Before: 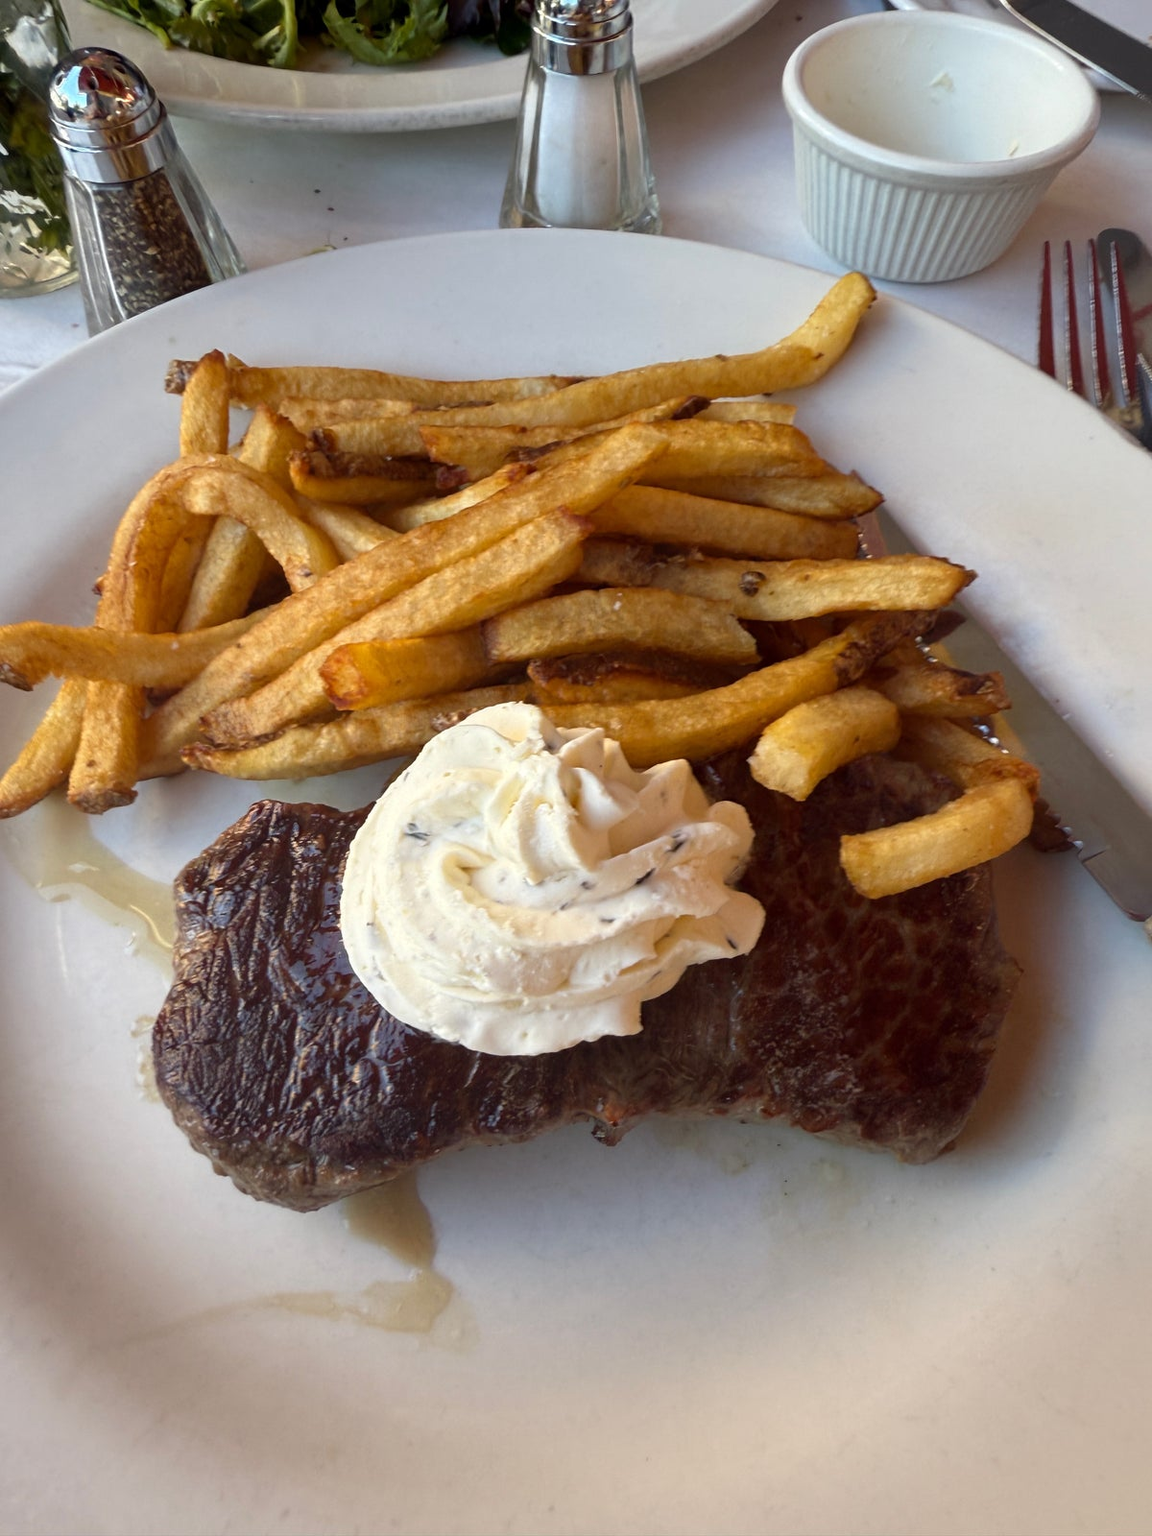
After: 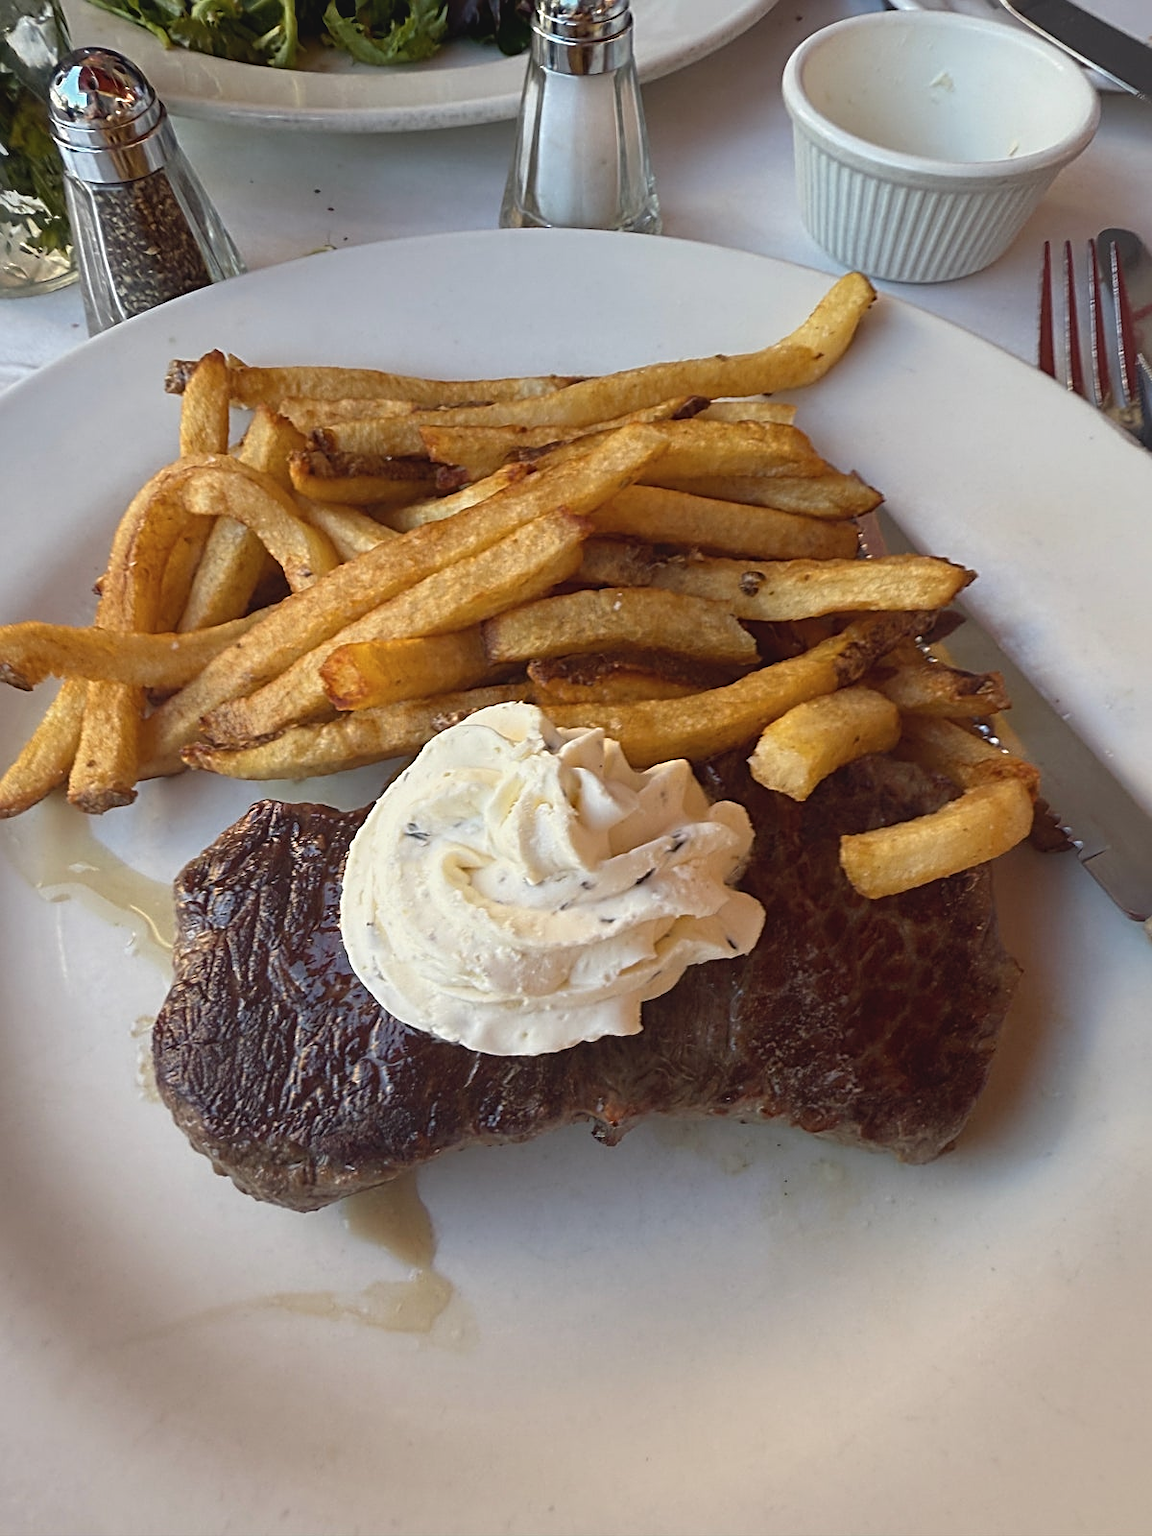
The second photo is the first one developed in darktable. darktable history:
contrast brightness saturation: contrast -0.1, saturation -0.1
sharpen: radius 2.543, amount 0.636
